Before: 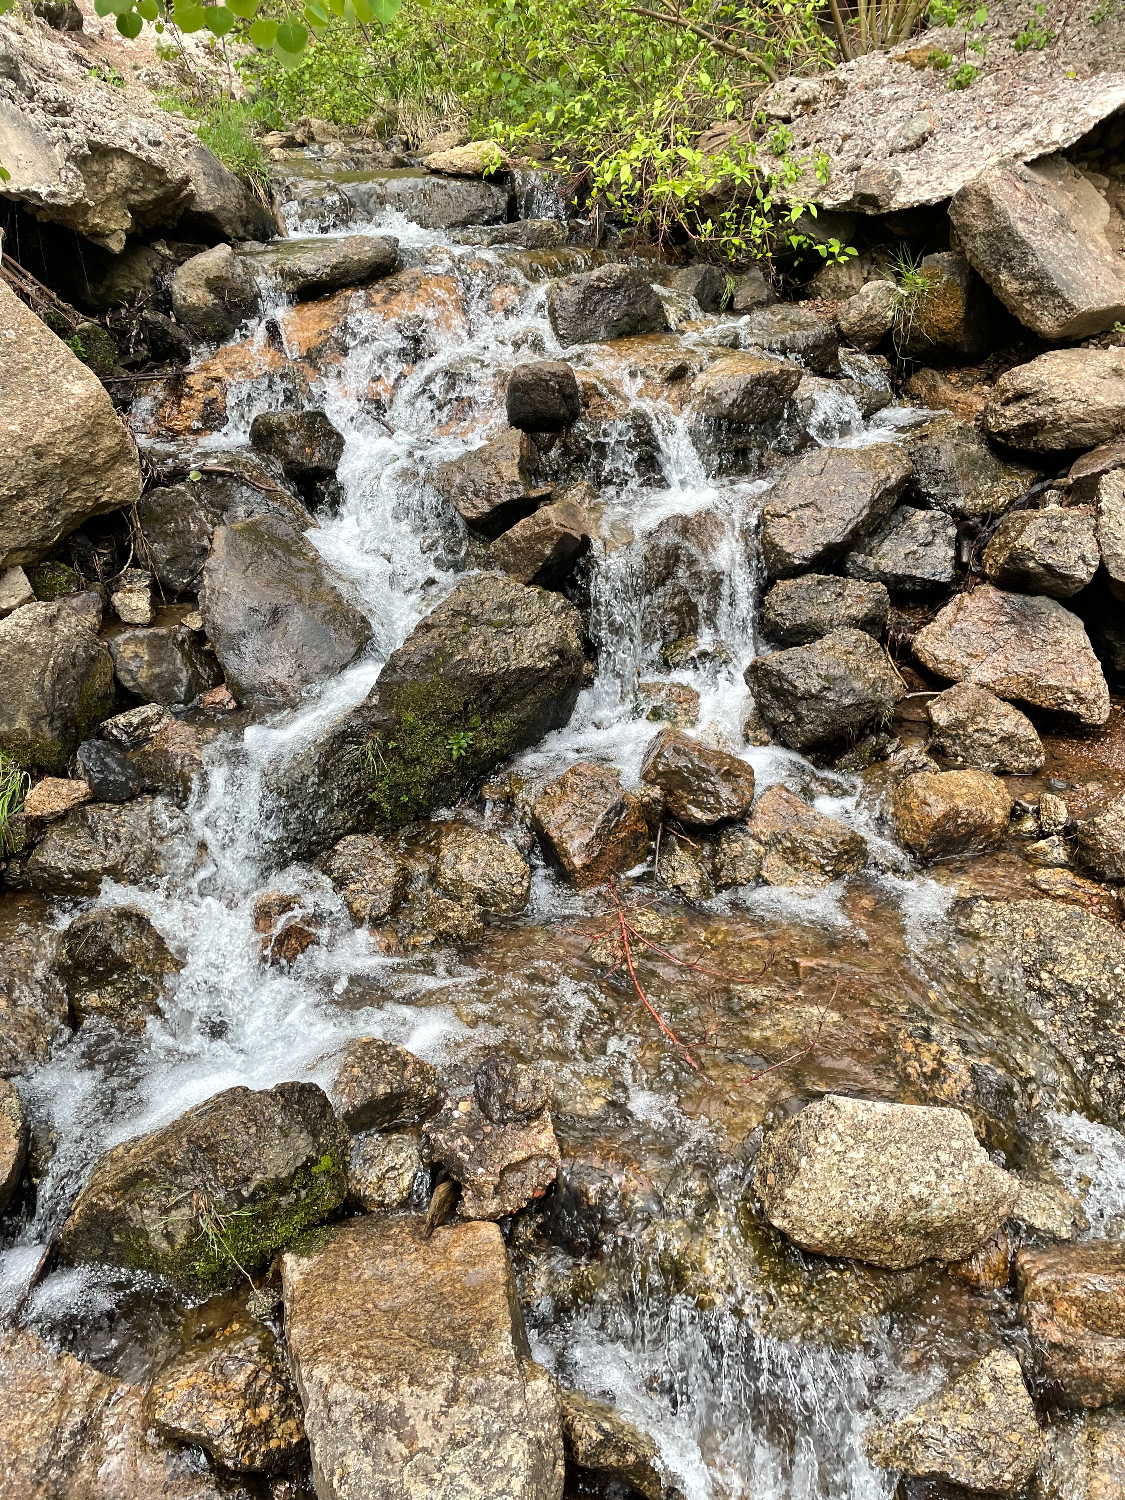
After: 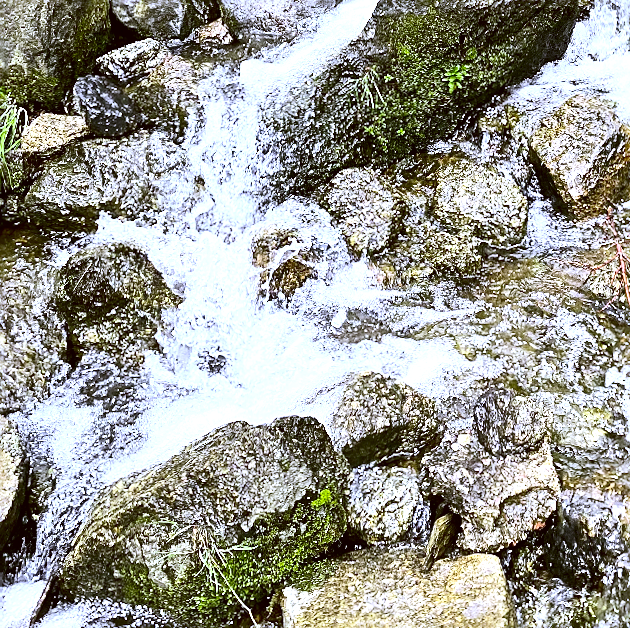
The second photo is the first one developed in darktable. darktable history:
sharpen: on, module defaults
exposure: black level correction 0.001, exposure 1.05 EV, compensate exposure bias true, compensate highlight preservation false
contrast brightness saturation: contrast 0.28
color correction: highlights a* 0.162, highlights b* 29.53, shadows a* -0.162, shadows b* 21.09
crop: top 44.483%, right 43.593%, bottom 12.892%
white balance: red 0.766, blue 1.537
shadows and highlights: shadows 25, highlights -25
rotate and perspective: rotation -0.45°, automatic cropping original format, crop left 0.008, crop right 0.992, crop top 0.012, crop bottom 0.988
